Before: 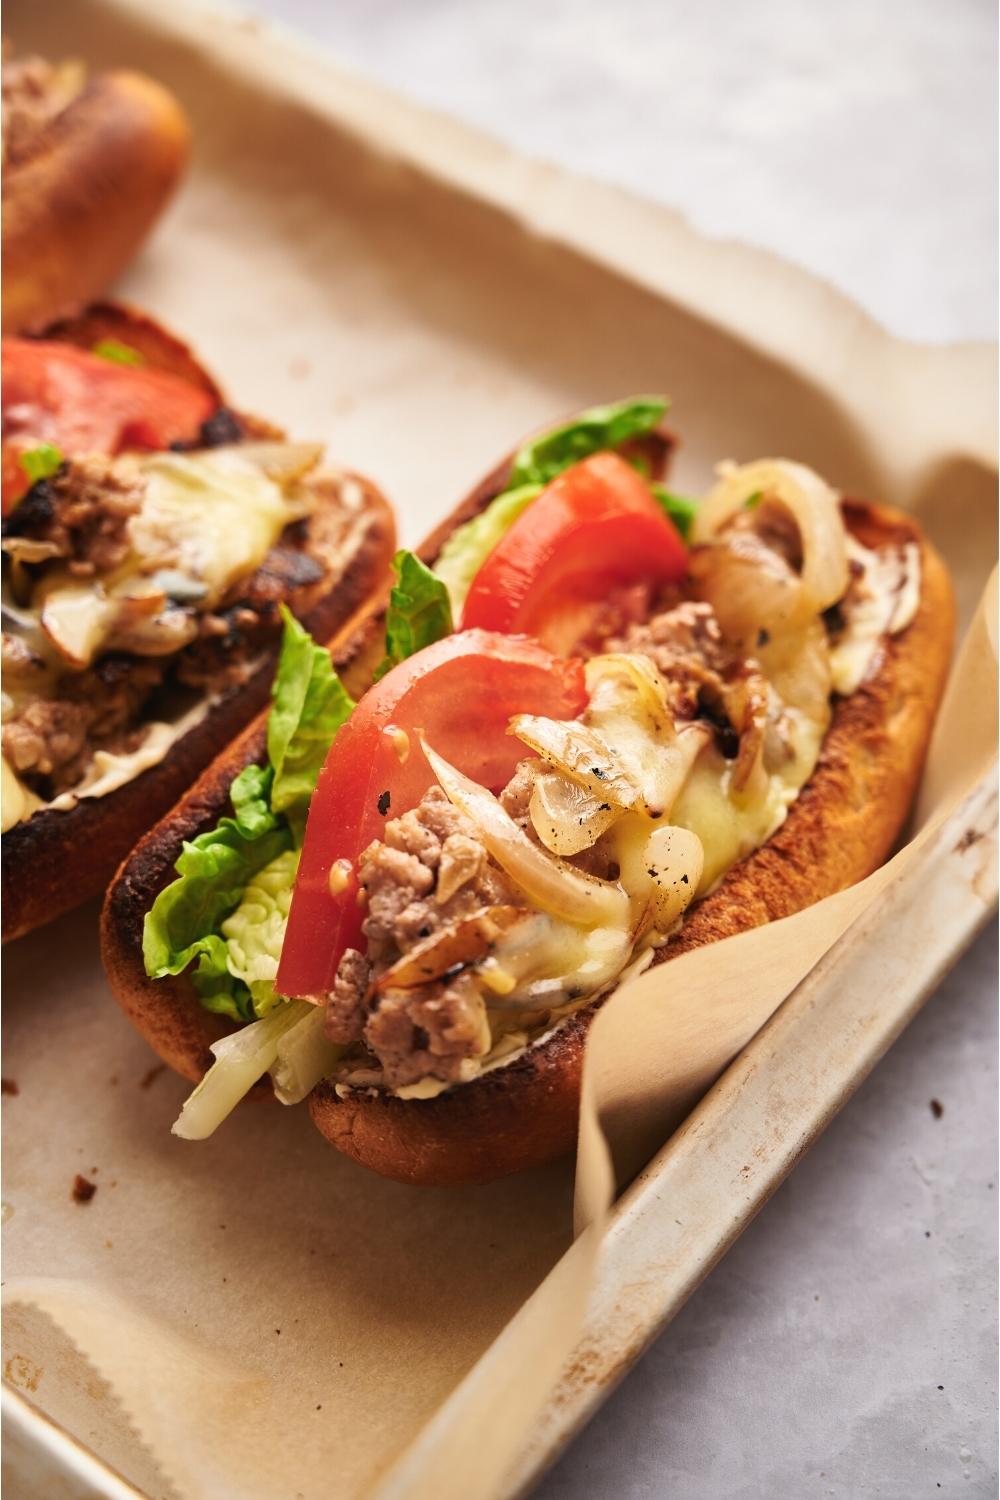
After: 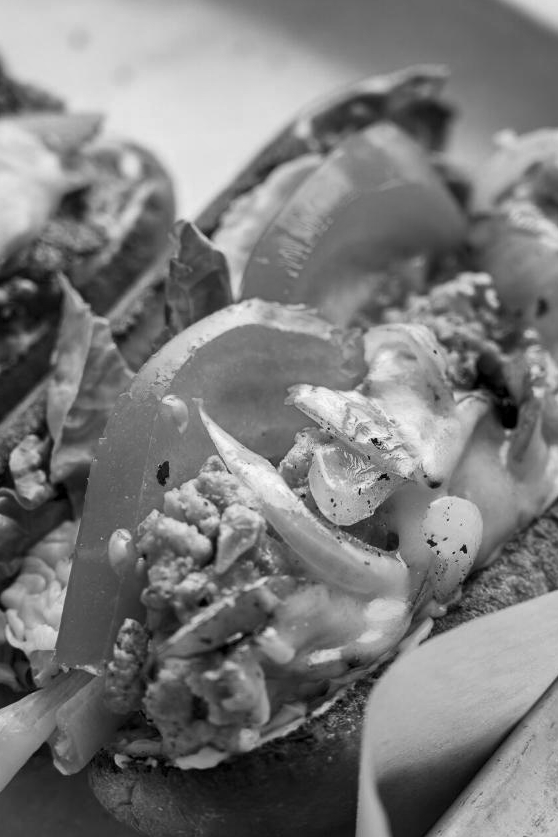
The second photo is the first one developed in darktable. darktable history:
color calibration: output gray [0.253, 0.26, 0.487, 0], gray › normalize channels true, illuminant same as pipeline (D50), adaptation XYZ, x 0.346, y 0.359, gamut compression 0
crop and rotate: left 22.13%, top 22.054%, right 22.026%, bottom 22.102%
local contrast: on, module defaults
